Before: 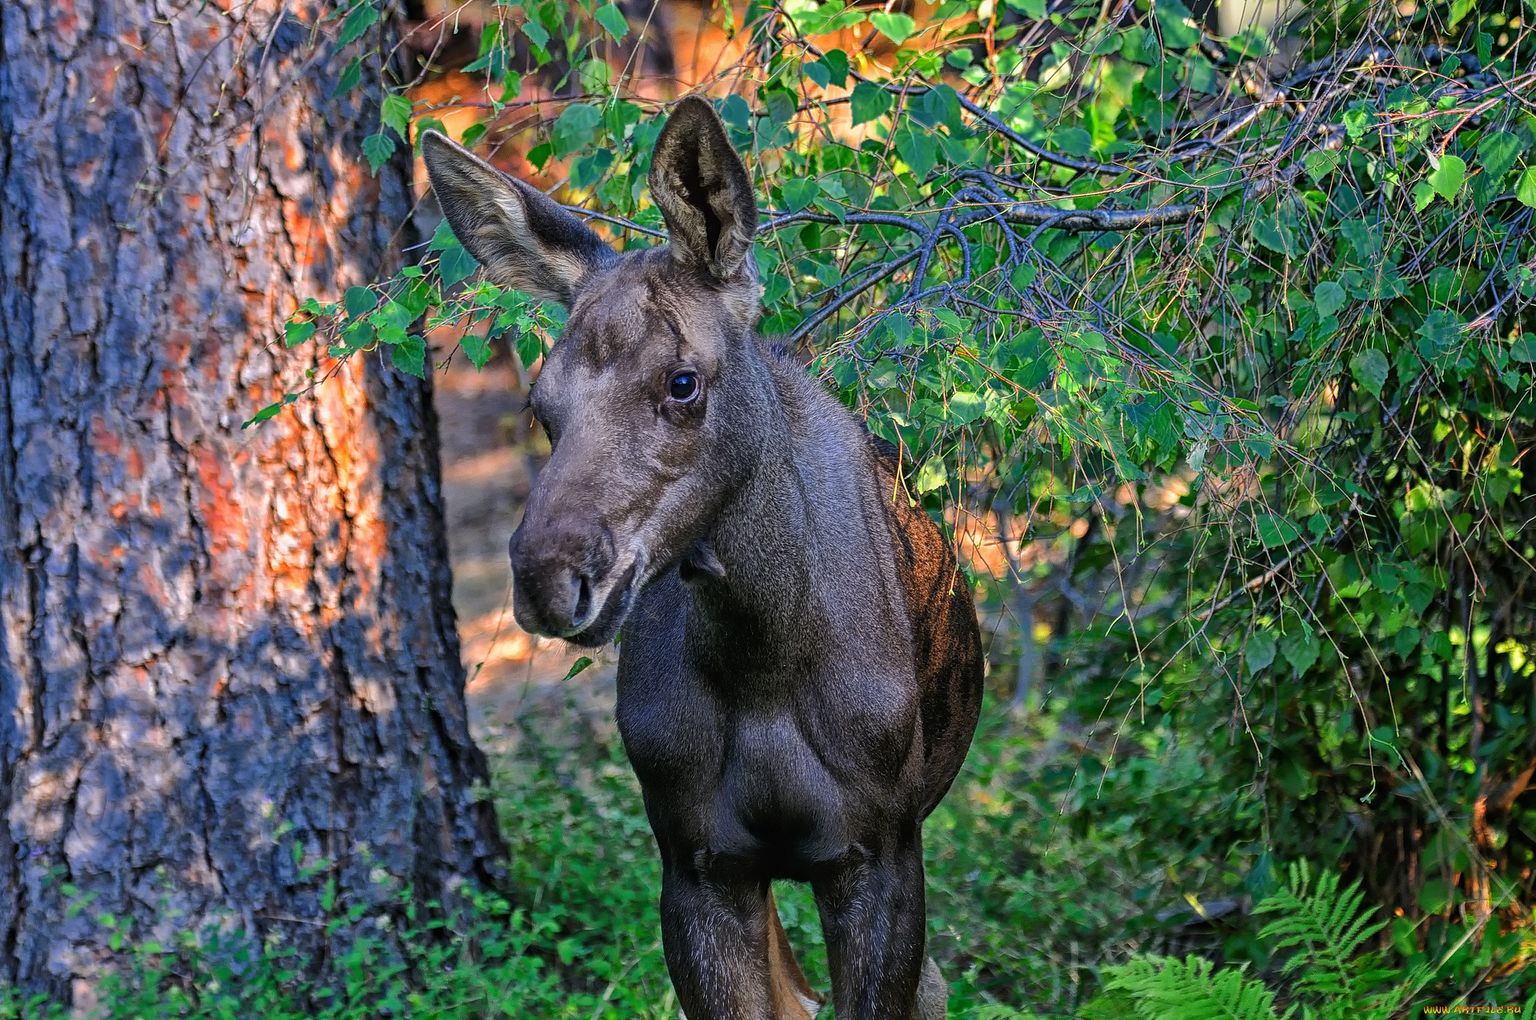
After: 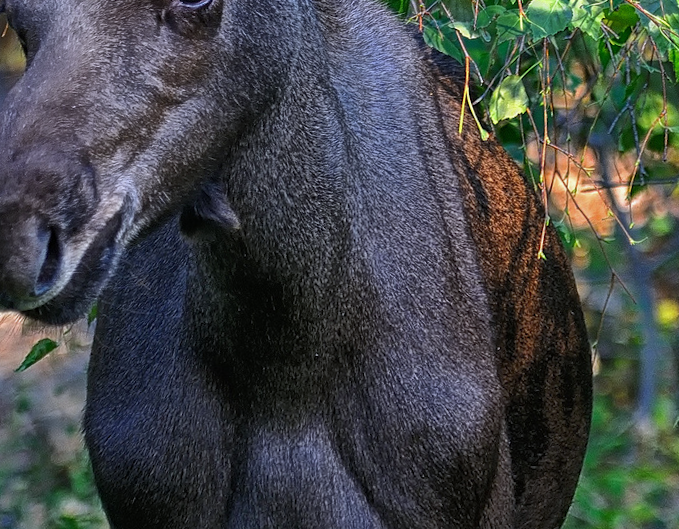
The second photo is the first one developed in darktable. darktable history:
rotate and perspective: rotation 0.72°, lens shift (vertical) -0.352, lens shift (horizontal) -0.051, crop left 0.152, crop right 0.859, crop top 0.019, crop bottom 0.964
crop: left 30%, top 30%, right 30%, bottom 30%
white balance: red 0.976, blue 1.04
tone curve: curves: ch0 [(0, 0) (0.405, 0.351) (1, 1)]
